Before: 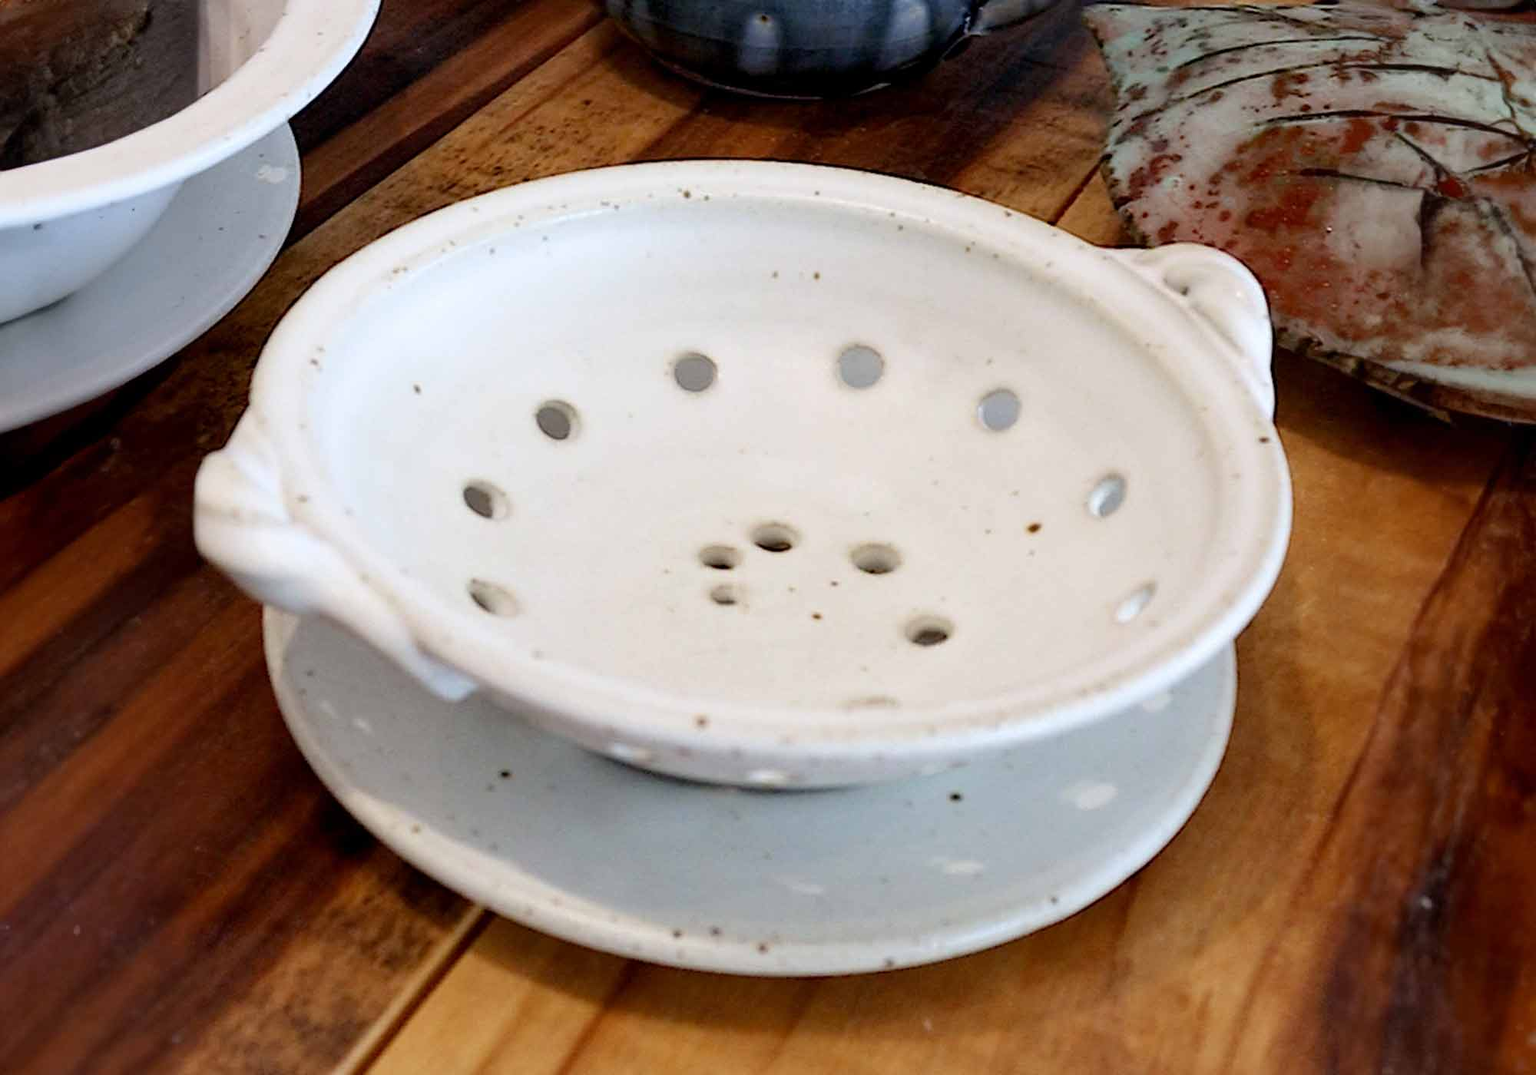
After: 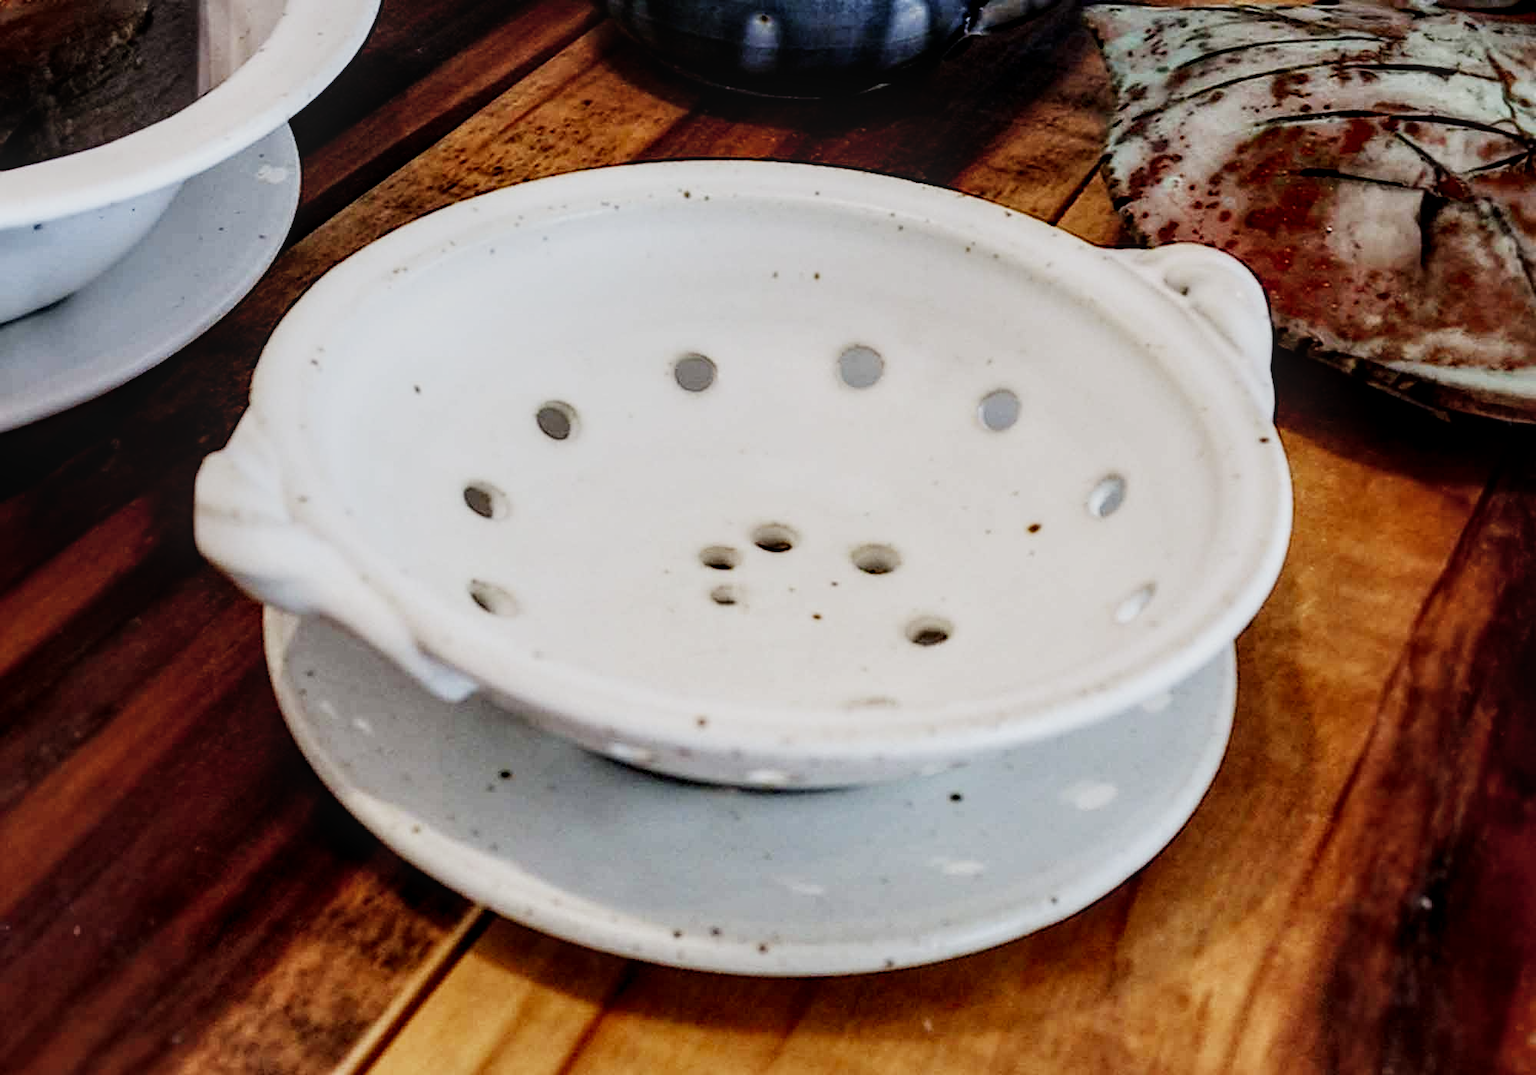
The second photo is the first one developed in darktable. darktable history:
sigmoid: contrast 1.7, skew -0.2, preserve hue 0%, red attenuation 0.1, red rotation 0.035, green attenuation 0.1, green rotation -0.017, blue attenuation 0.15, blue rotation -0.052, base primaries Rec2020
local contrast: highlights 61%, detail 143%, midtone range 0.428
